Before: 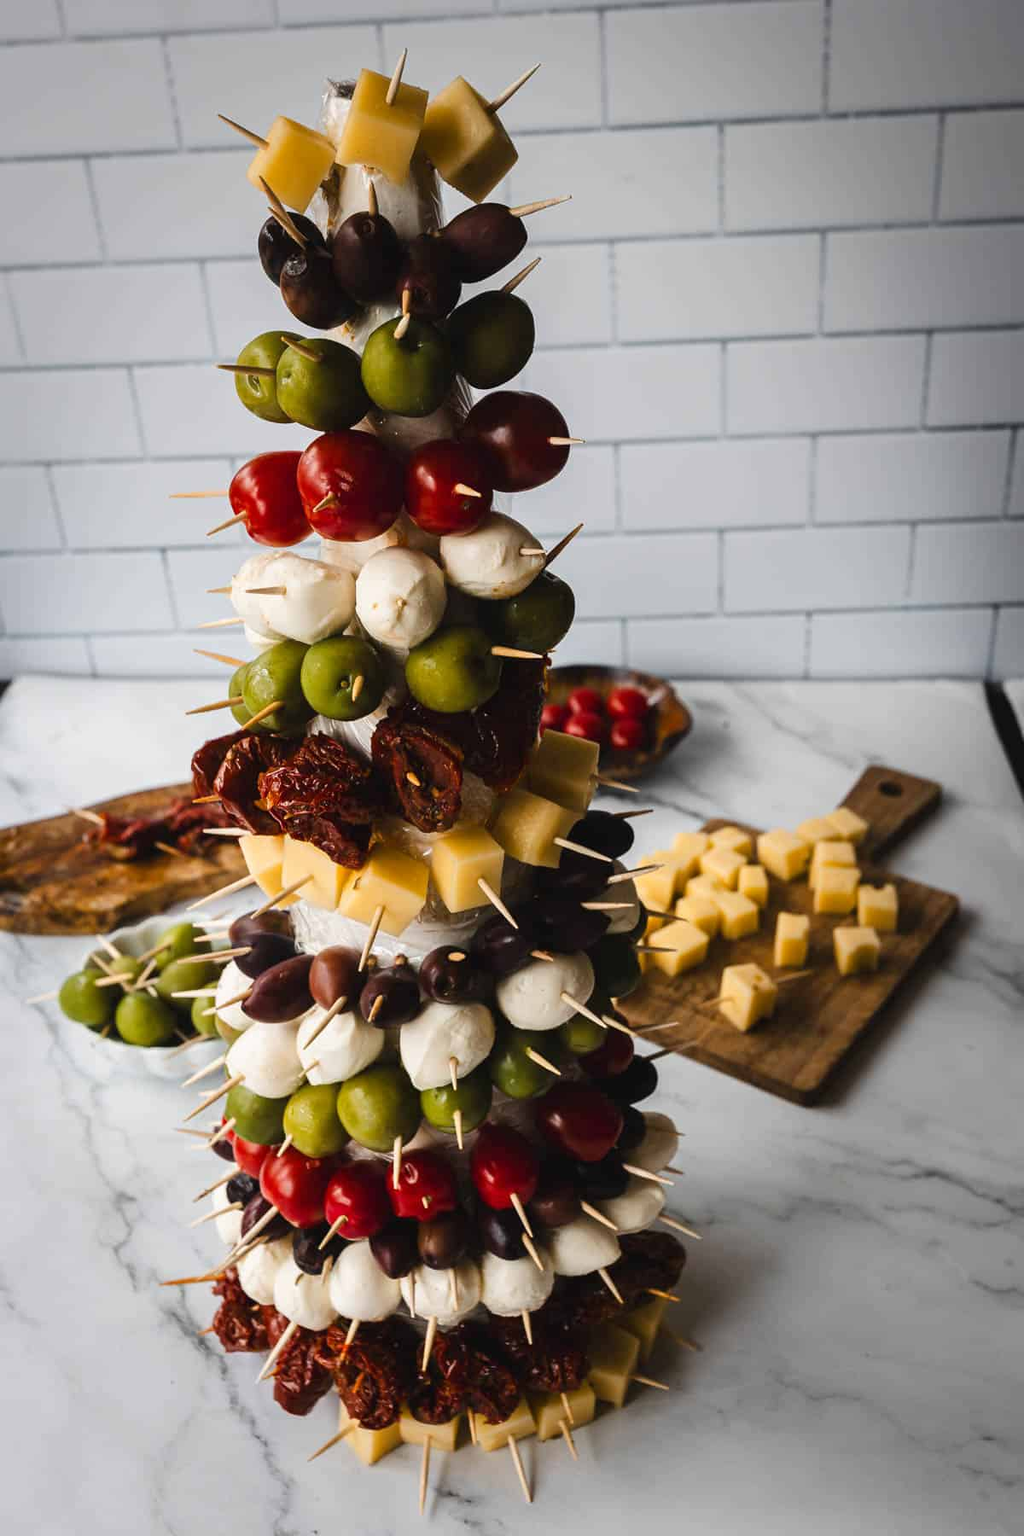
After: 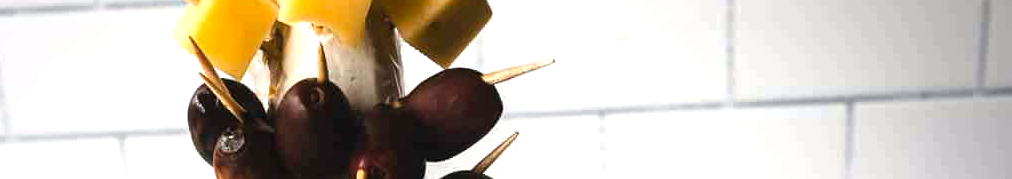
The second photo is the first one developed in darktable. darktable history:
levels: levels [0, 0.374, 0.749]
white balance: red 1.009, blue 0.985
crop and rotate: left 9.644%, top 9.491%, right 6.021%, bottom 80.509%
